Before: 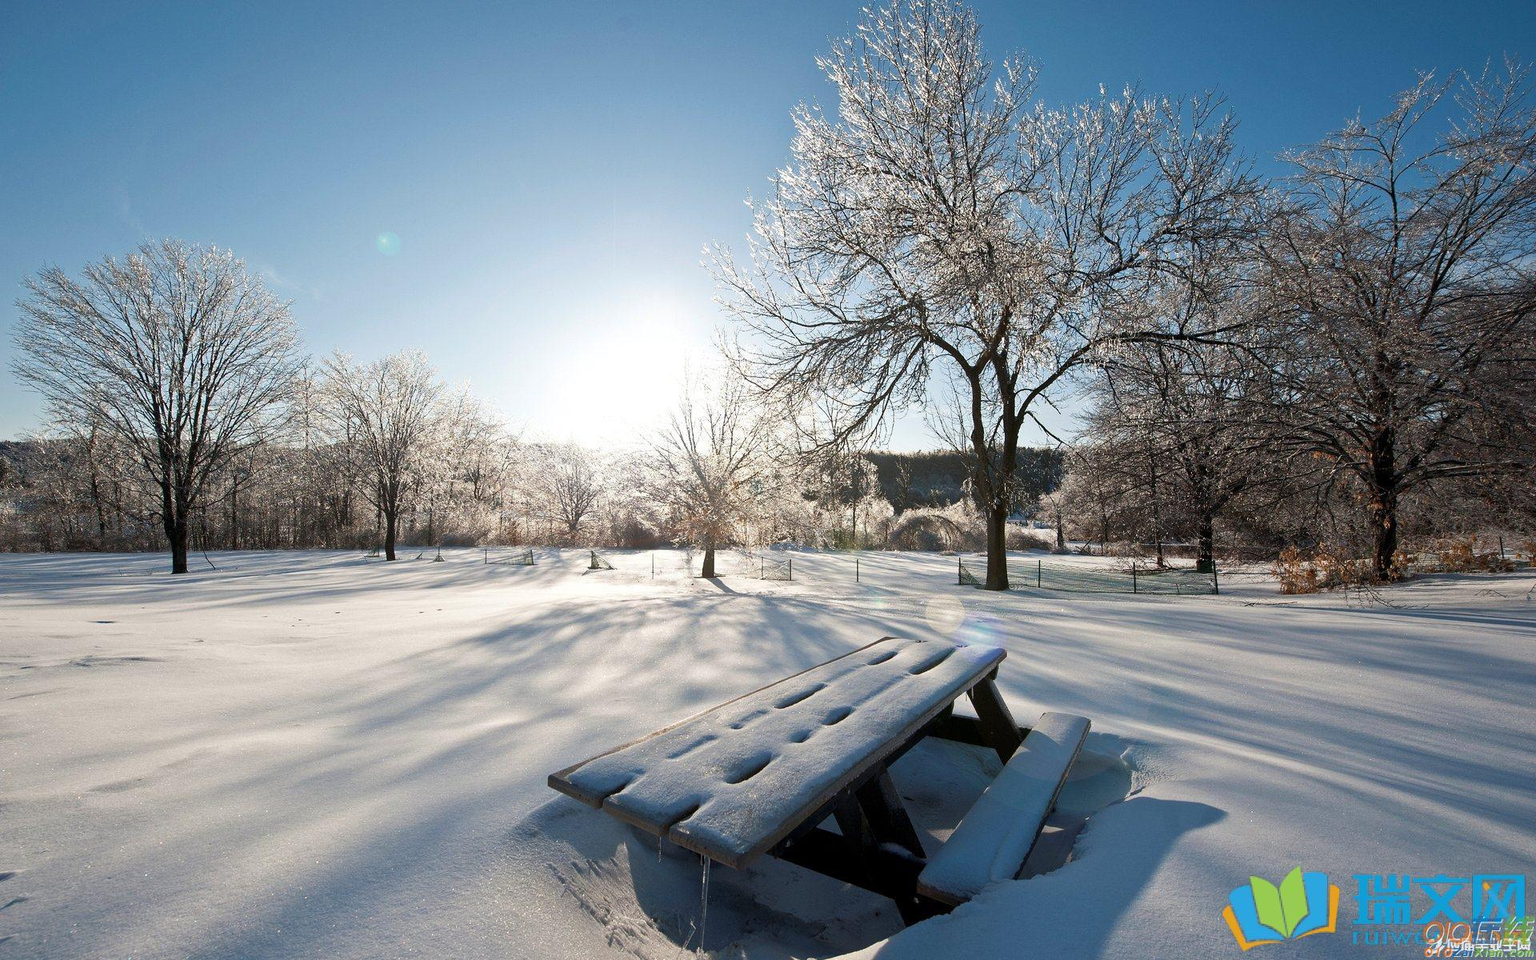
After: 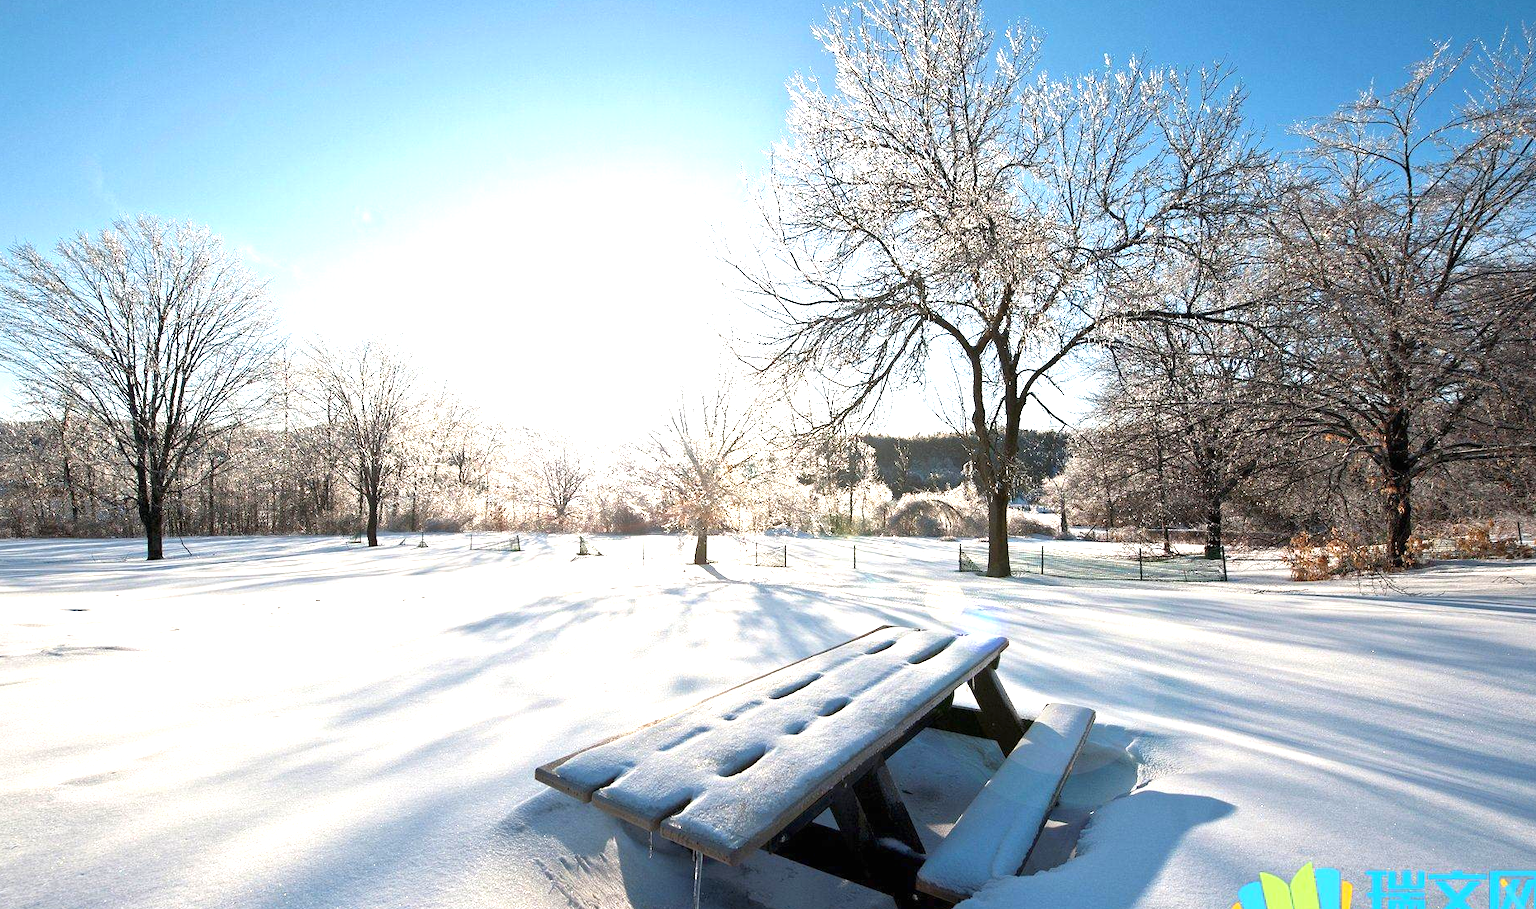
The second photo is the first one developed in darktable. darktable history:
exposure: black level correction 0, exposure 1.173 EV, compensate exposure bias true, compensate highlight preservation false
crop: left 1.964%, top 3.251%, right 1.122%, bottom 4.933%
